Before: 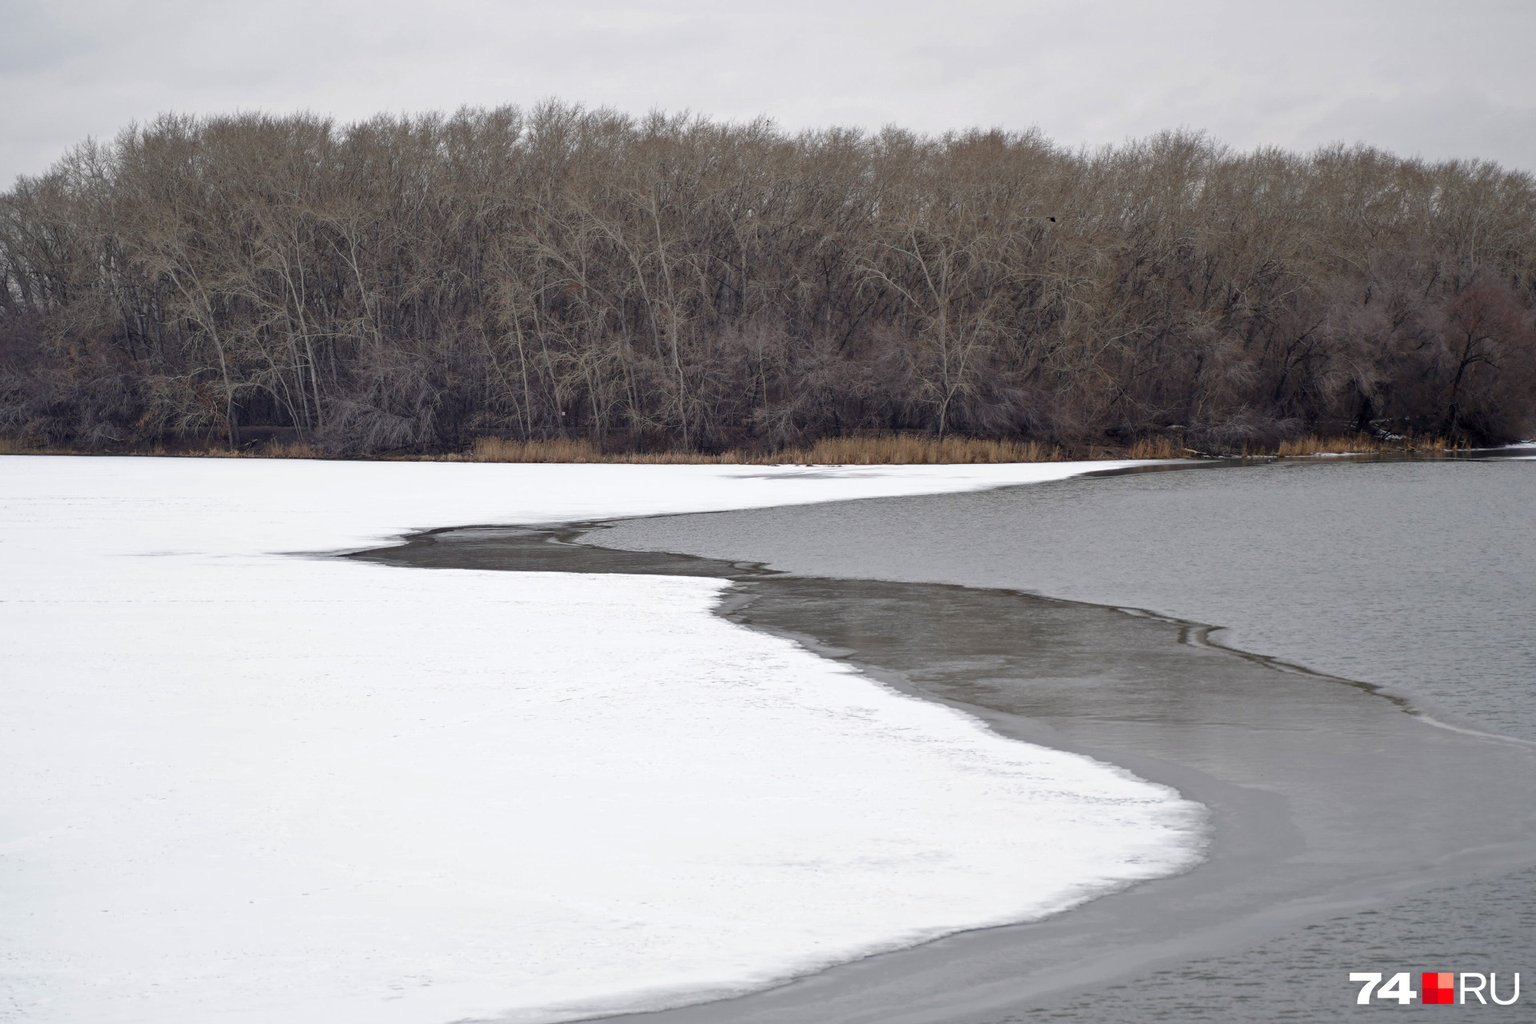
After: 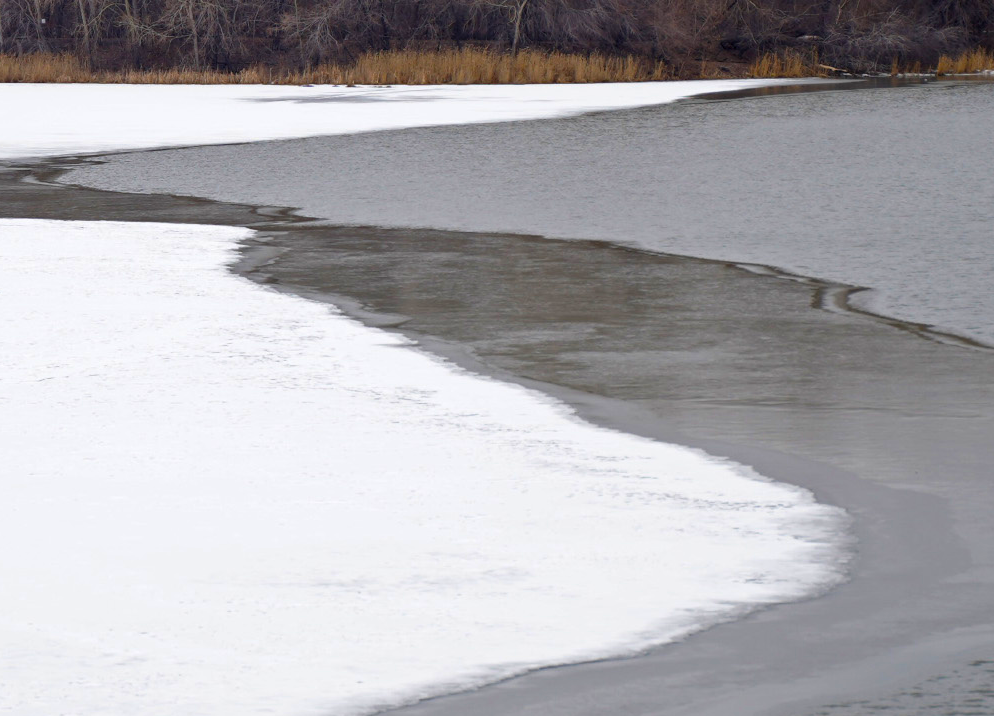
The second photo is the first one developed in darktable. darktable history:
crop: left 34.479%, top 38.822%, right 13.718%, bottom 5.172%
color balance rgb: perceptual saturation grading › global saturation 40%, global vibrance 15%
